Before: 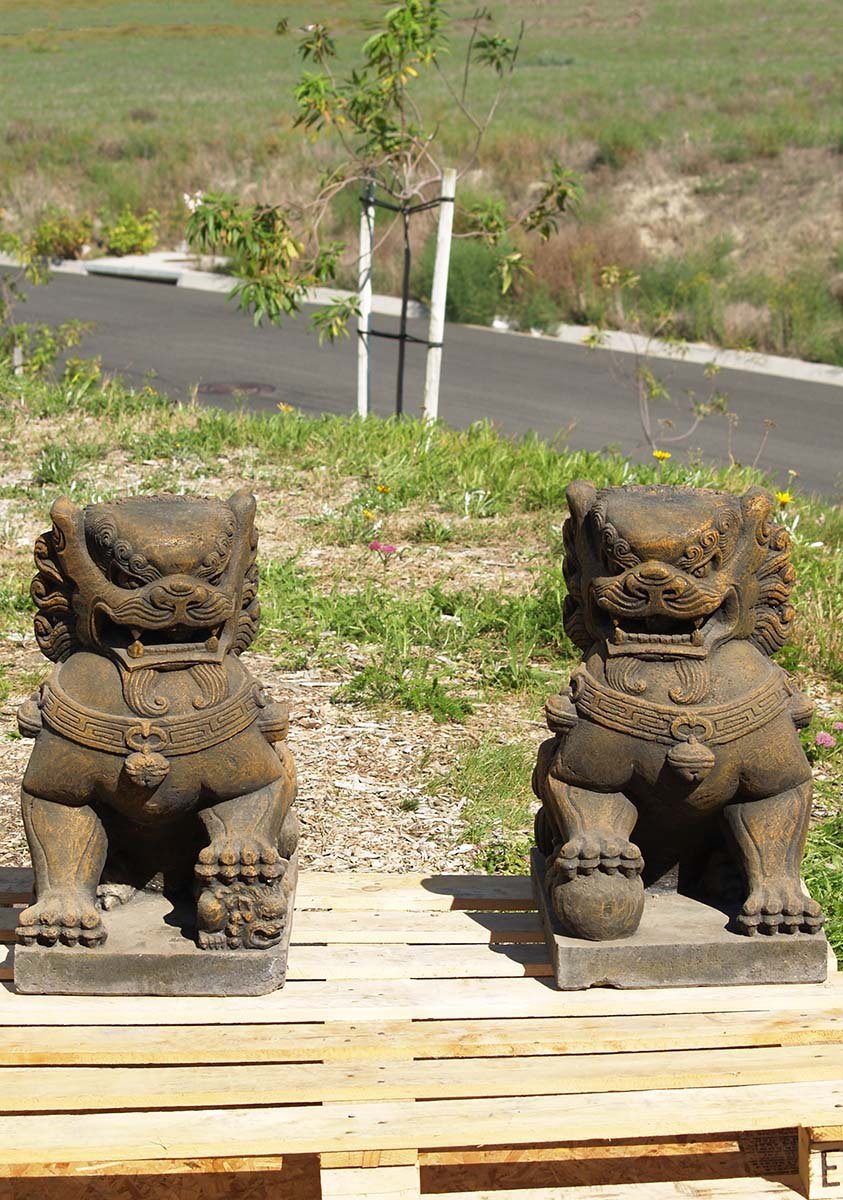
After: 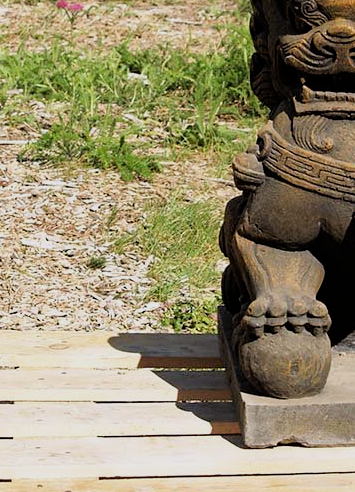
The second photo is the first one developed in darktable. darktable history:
crop: left 37.221%, top 45.169%, right 20.63%, bottom 13.777%
filmic rgb: black relative exposure -5.83 EV, white relative exposure 3.4 EV, hardness 3.68
white balance: red 1.004, blue 1.024
color zones: curves: ch1 [(0, 0.525) (0.143, 0.556) (0.286, 0.52) (0.429, 0.5) (0.571, 0.5) (0.714, 0.5) (0.857, 0.503) (1, 0.525)]
